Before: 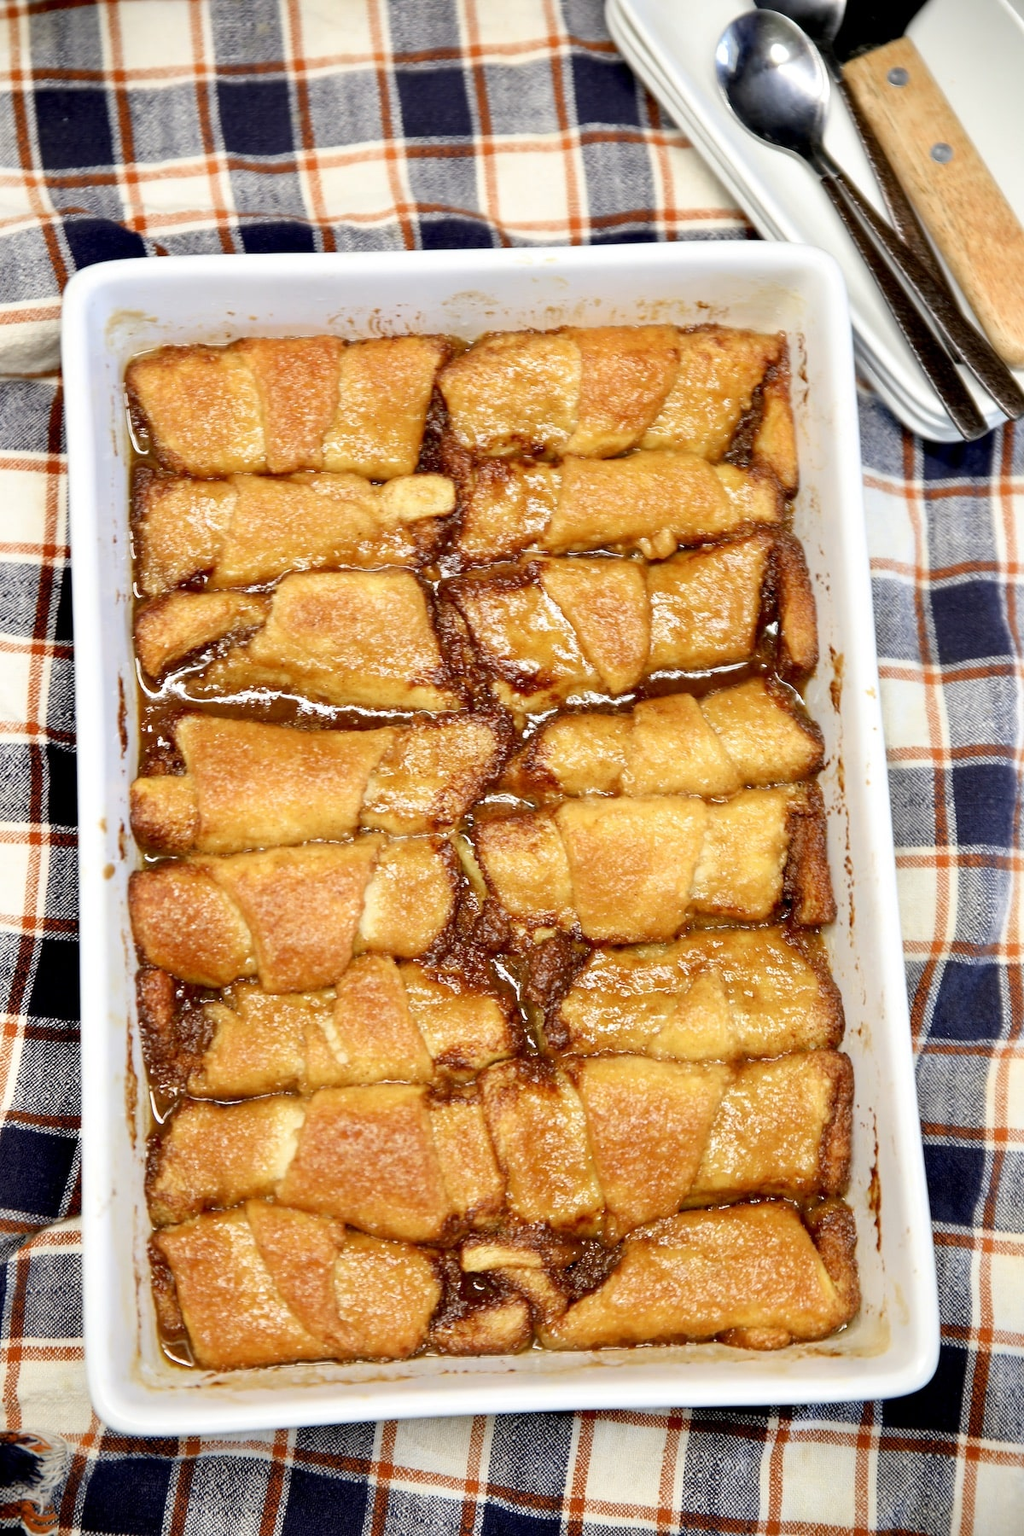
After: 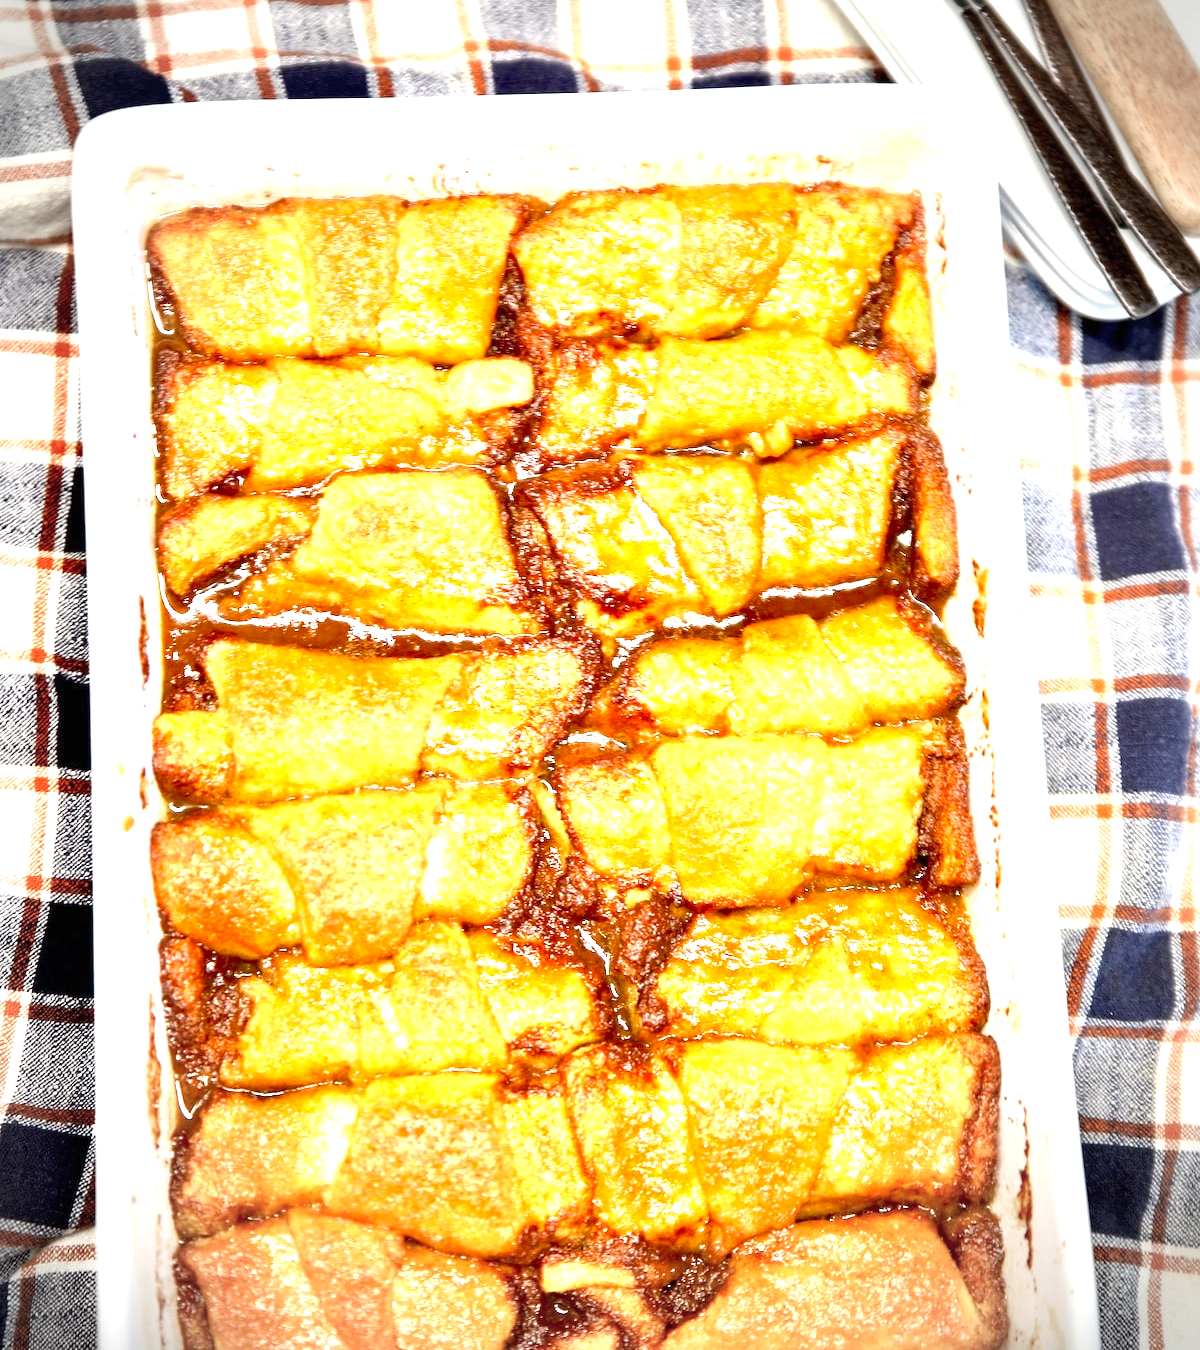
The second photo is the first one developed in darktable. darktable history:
crop: top 11.053%, bottom 13.906%
exposure: black level correction 0, exposure 1.475 EV, compensate highlight preservation false
vignetting: brightness -0.693, center (-0.012, 0), automatic ratio true
